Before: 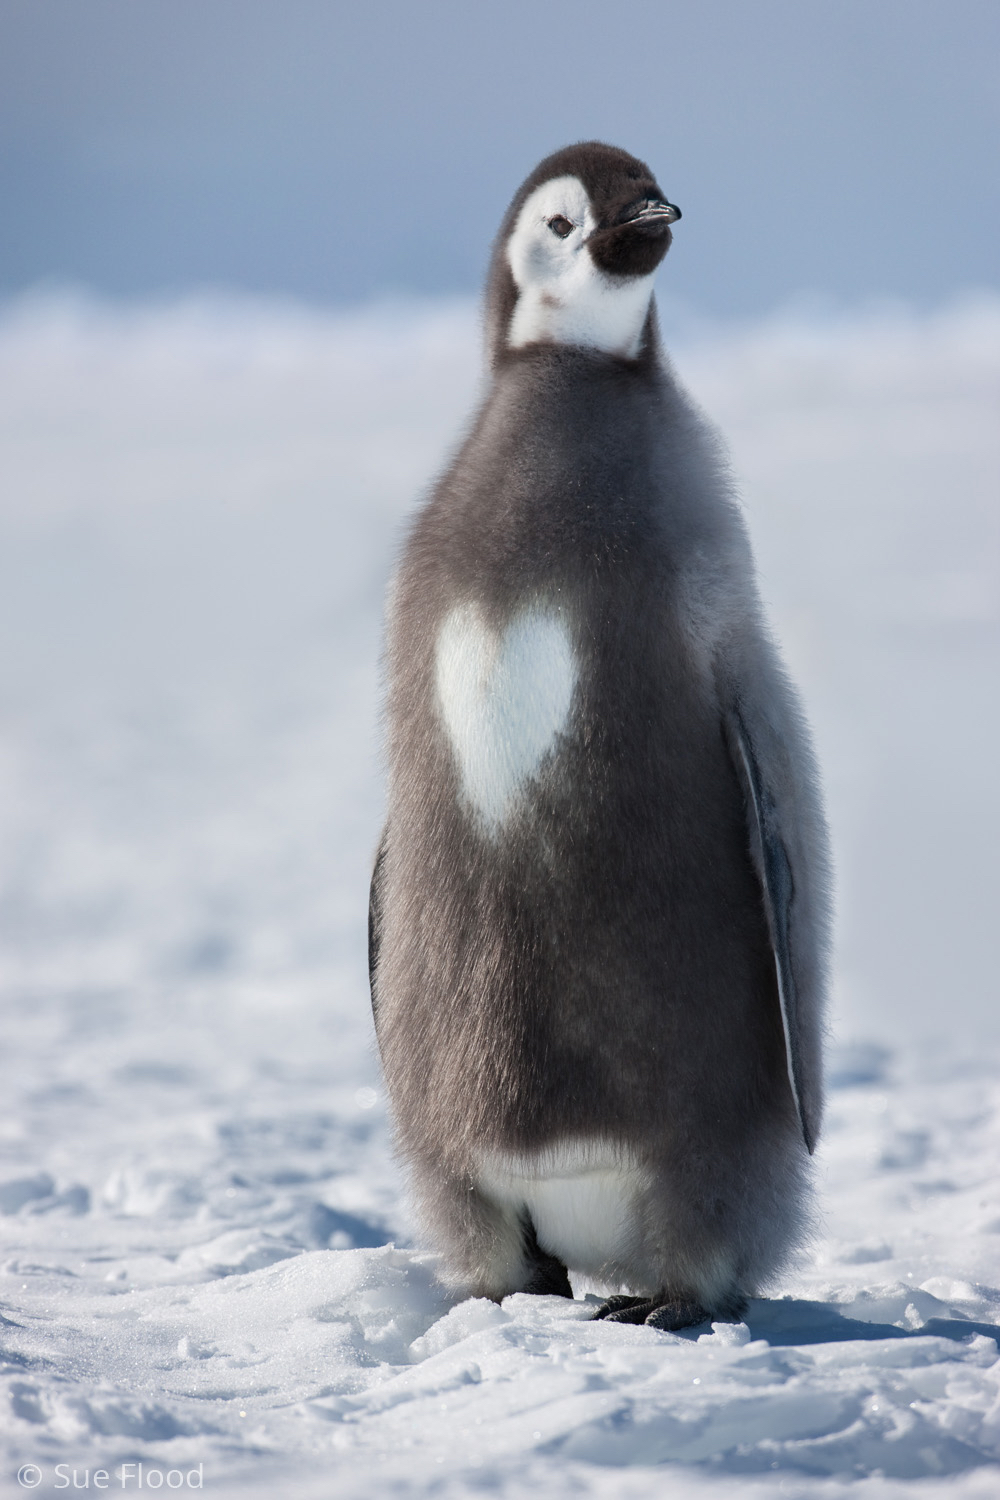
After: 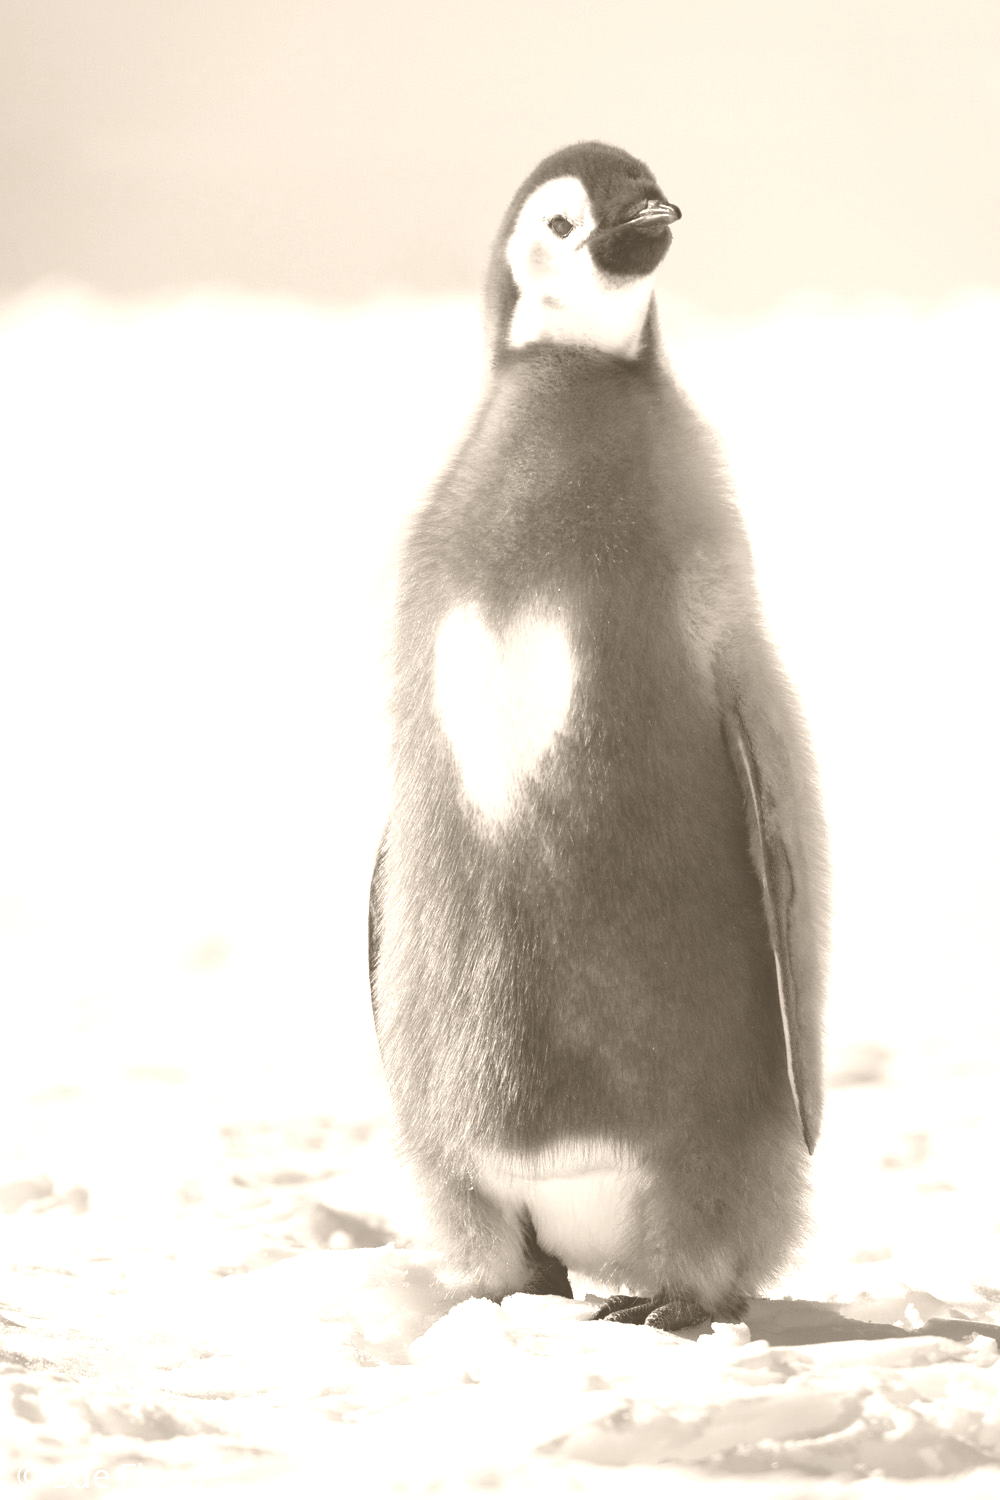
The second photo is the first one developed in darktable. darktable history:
bloom: size 9%, threshold 100%, strength 7%
colorize: hue 34.49°, saturation 35.33%, source mix 100%, version 1
